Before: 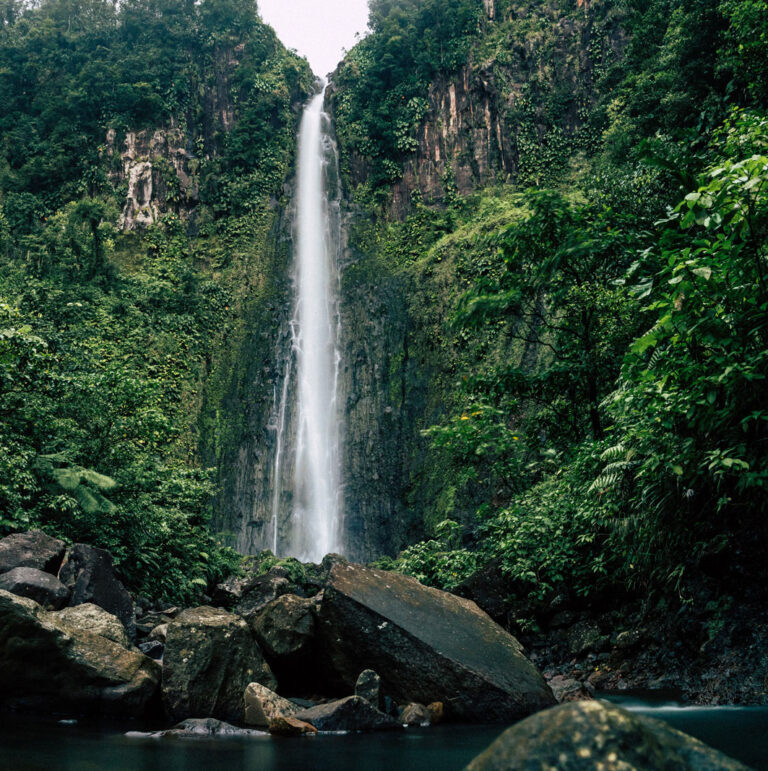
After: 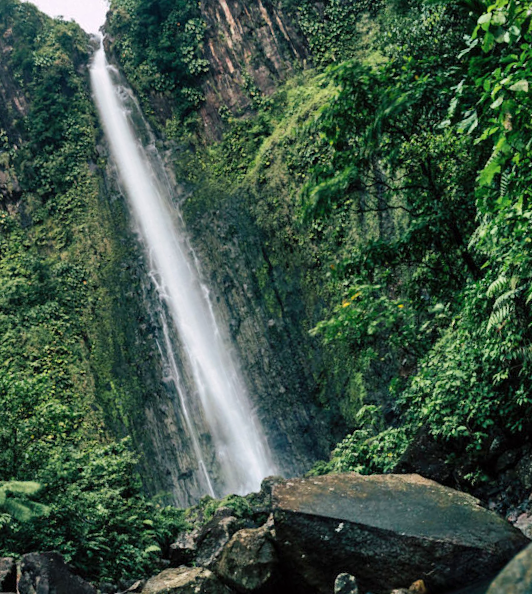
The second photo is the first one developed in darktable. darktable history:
crop and rotate: angle 19.96°, left 6.811%, right 4.243%, bottom 1.077%
shadows and highlights: soften with gaussian
